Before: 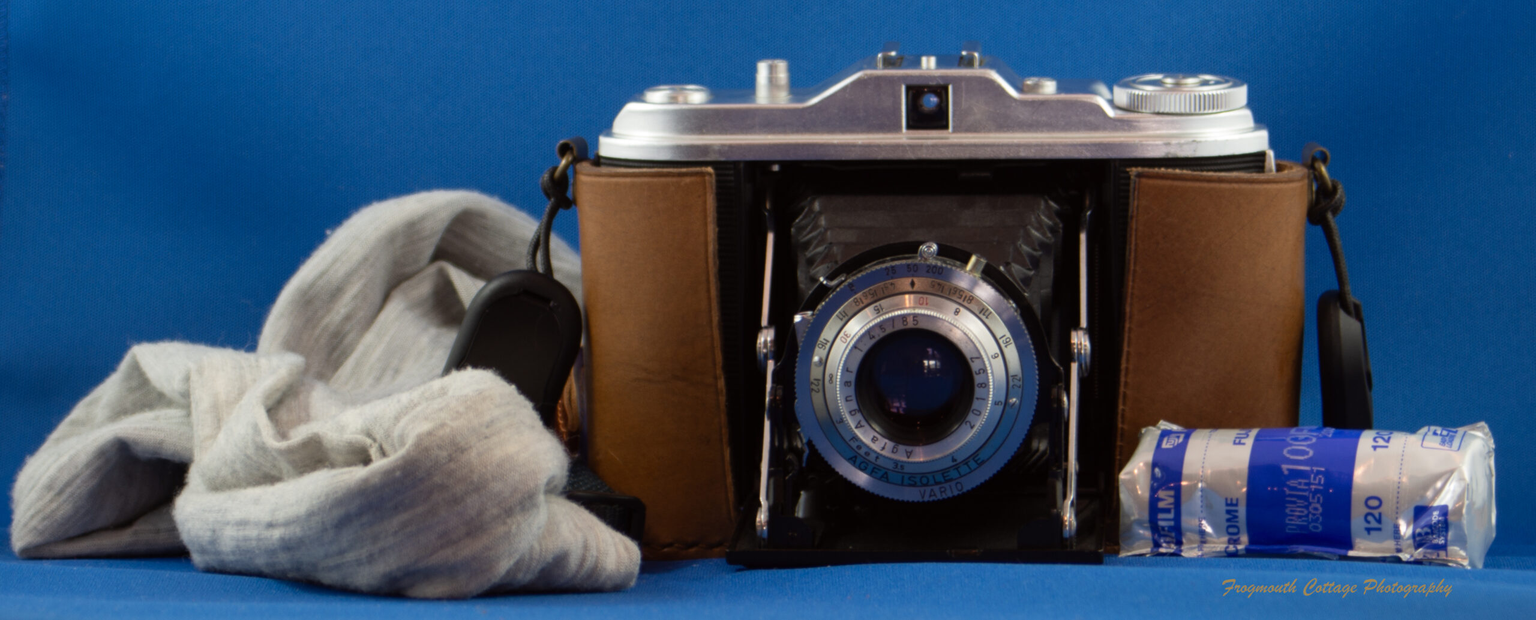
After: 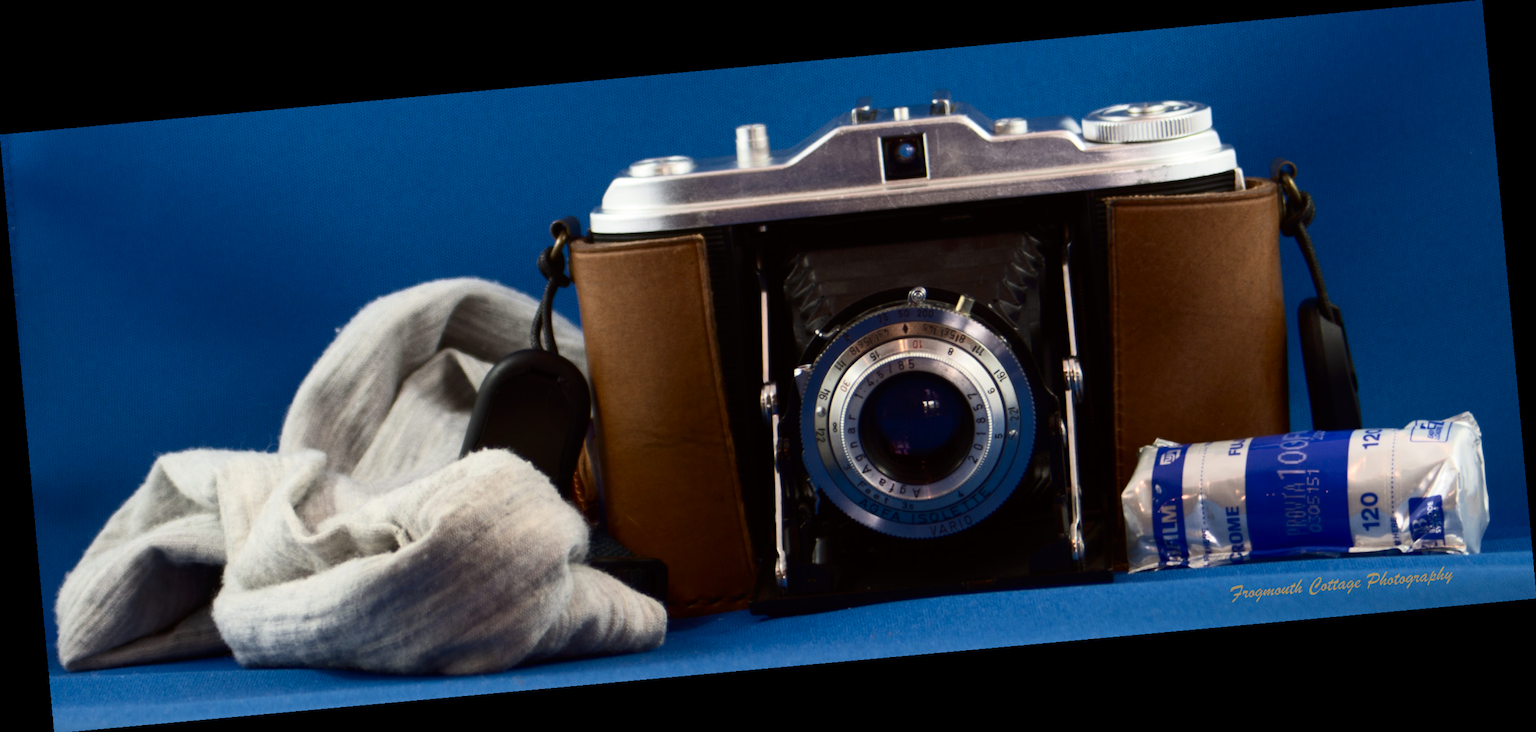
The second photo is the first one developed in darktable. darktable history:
contrast brightness saturation: contrast 0.28
rotate and perspective: rotation -5.2°, automatic cropping off
